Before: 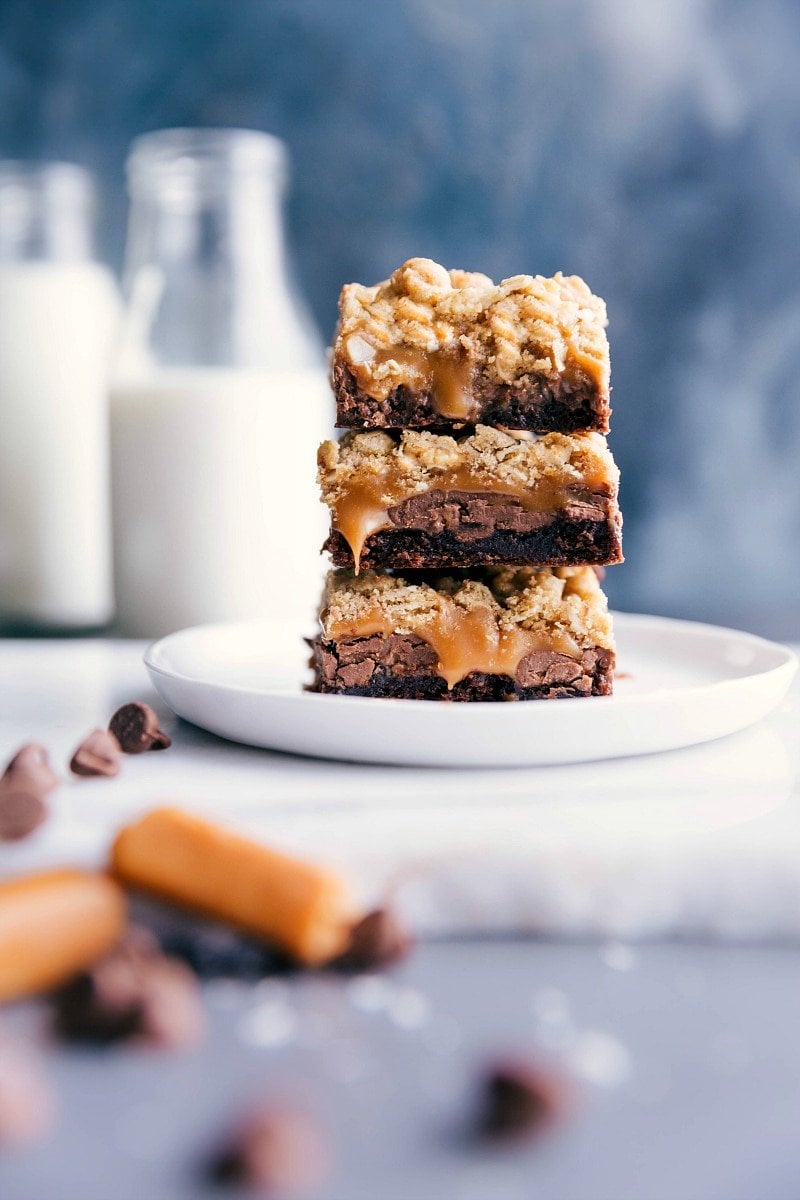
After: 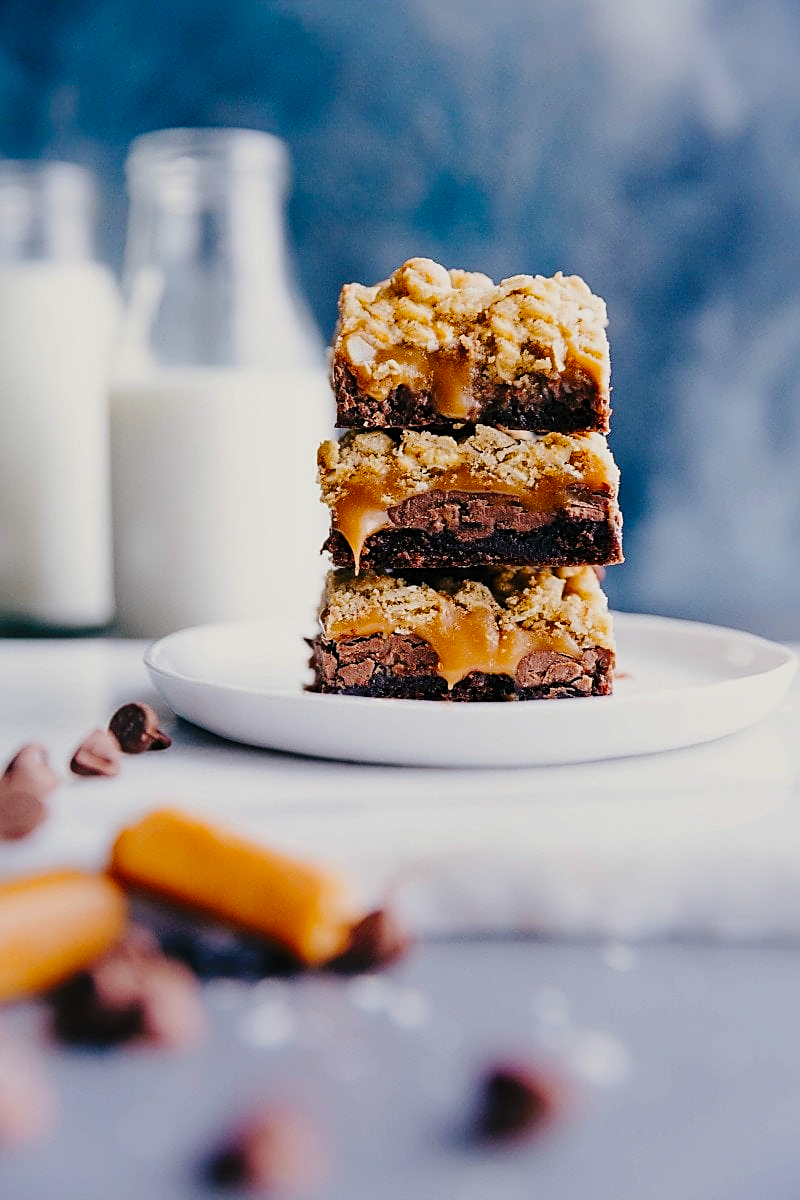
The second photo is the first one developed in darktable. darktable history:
sharpen: on, module defaults
tone curve: curves: ch0 [(0, 0) (0.003, 0.015) (0.011, 0.019) (0.025, 0.027) (0.044, 0.041) (0.069, 0.055) (0.1, 0.079) (0.136, 0.099) (0.177, 0.149) (0.224, 0.216) (0.277, 0.292) (0.335, 0.383) (0.399, 0.474) (0.468, 0.556) (0.543, 0.632) (0.623, 0.711) (0.709, 0.789) (0.801, 0.871) (0.898, 0.944) (1, 1)], preserve colors none
exposure: exposure -0.579 EV, compensate highlight preservation false
color balance rgb: power › hue 62.35°, perceptual saturation grading › global saturation 19.907%, perceptual brilliance grading › global brilliance -1.476%, perceptual brilliance grading › highlights -0.587%, perceptual brilliance grading › mid-tones -0.714%, perceptual brilliance grading › shadows -1.591%
